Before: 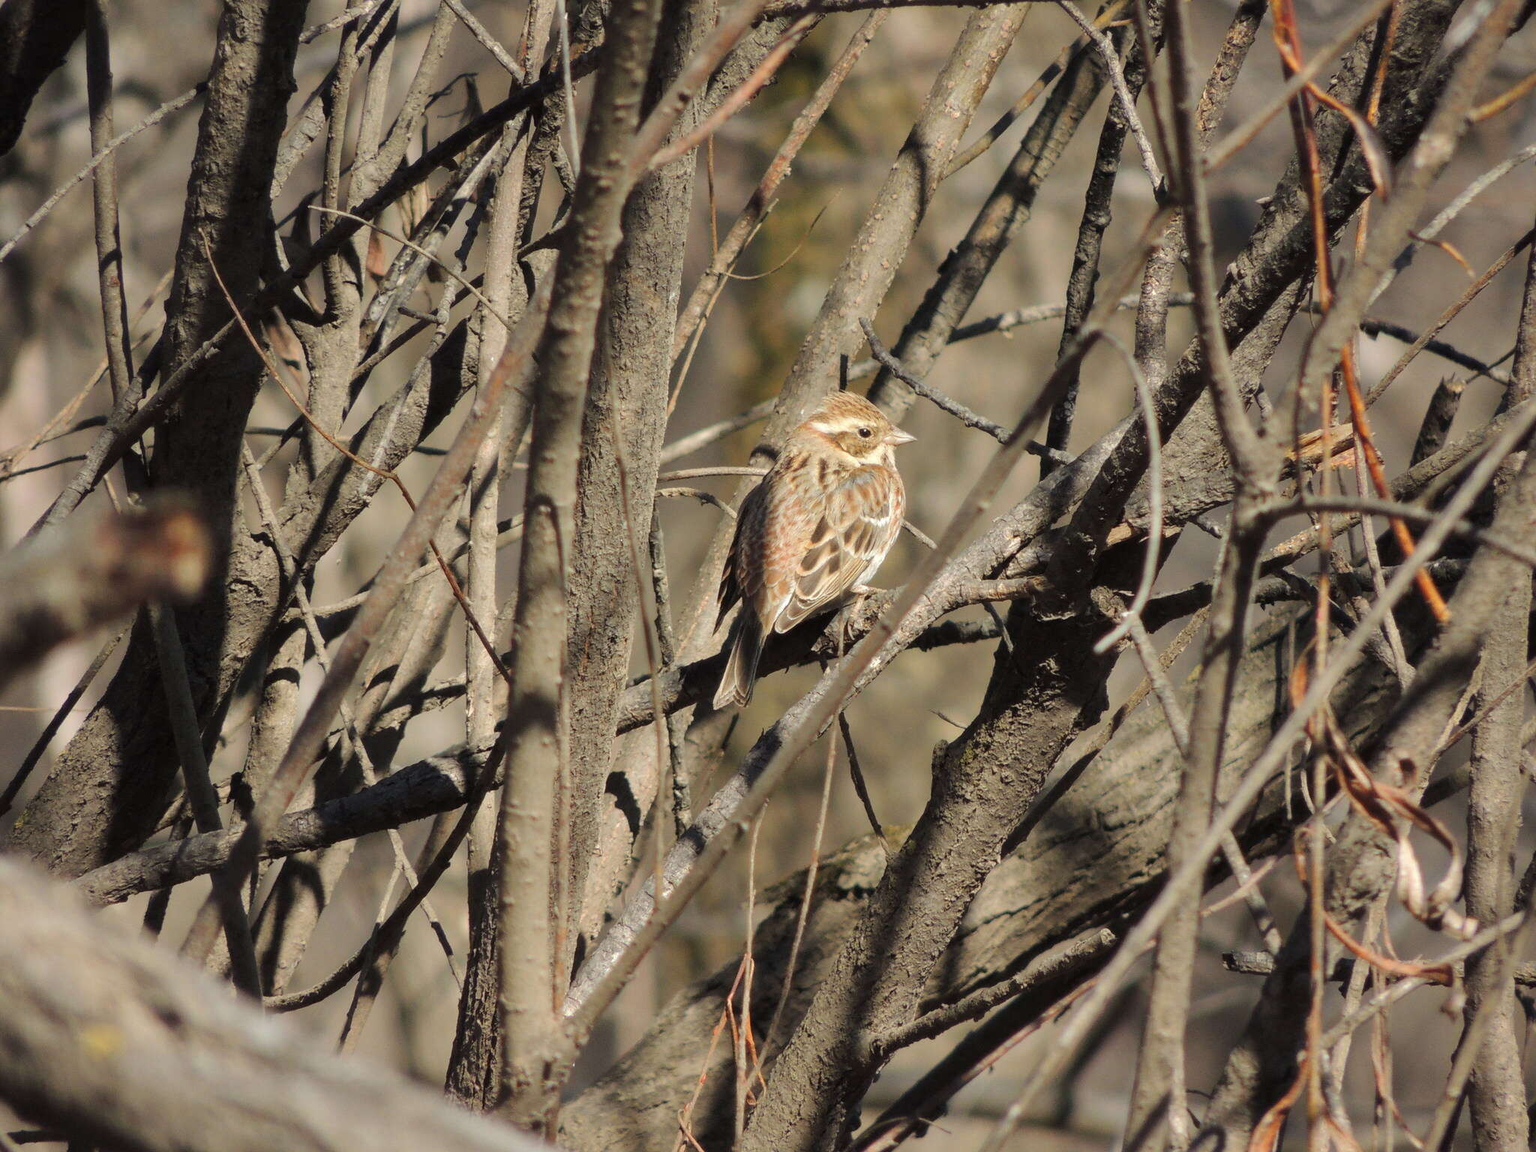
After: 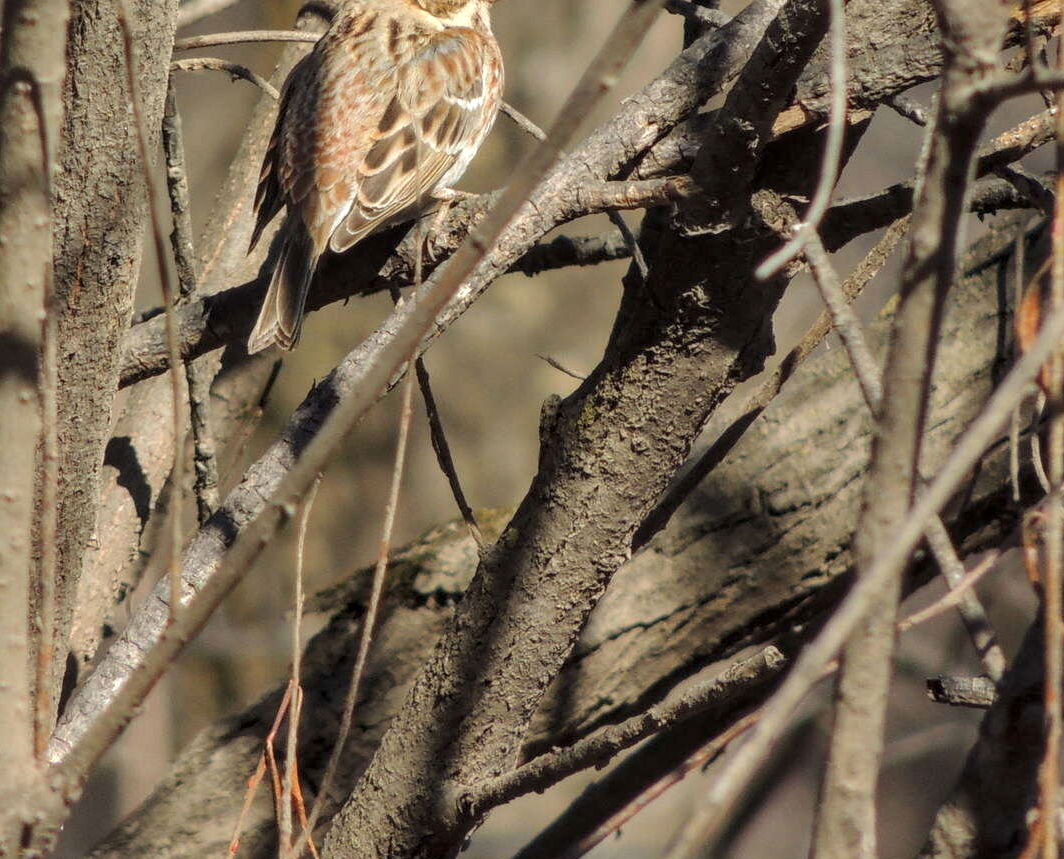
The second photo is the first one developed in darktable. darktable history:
color zones: curves: ch1 [(0, 0.513) (0.143, 0.524) (0.286, 0.511) (0.429, 0.506) (0.571, 0.503) (0.714, 0.503) (0.857, 0.508) (1, 0.513)]
local contrast: on, module defaults
crop: left 34.329%, top 38.548%, right 13.712%, bottom 5.476%
